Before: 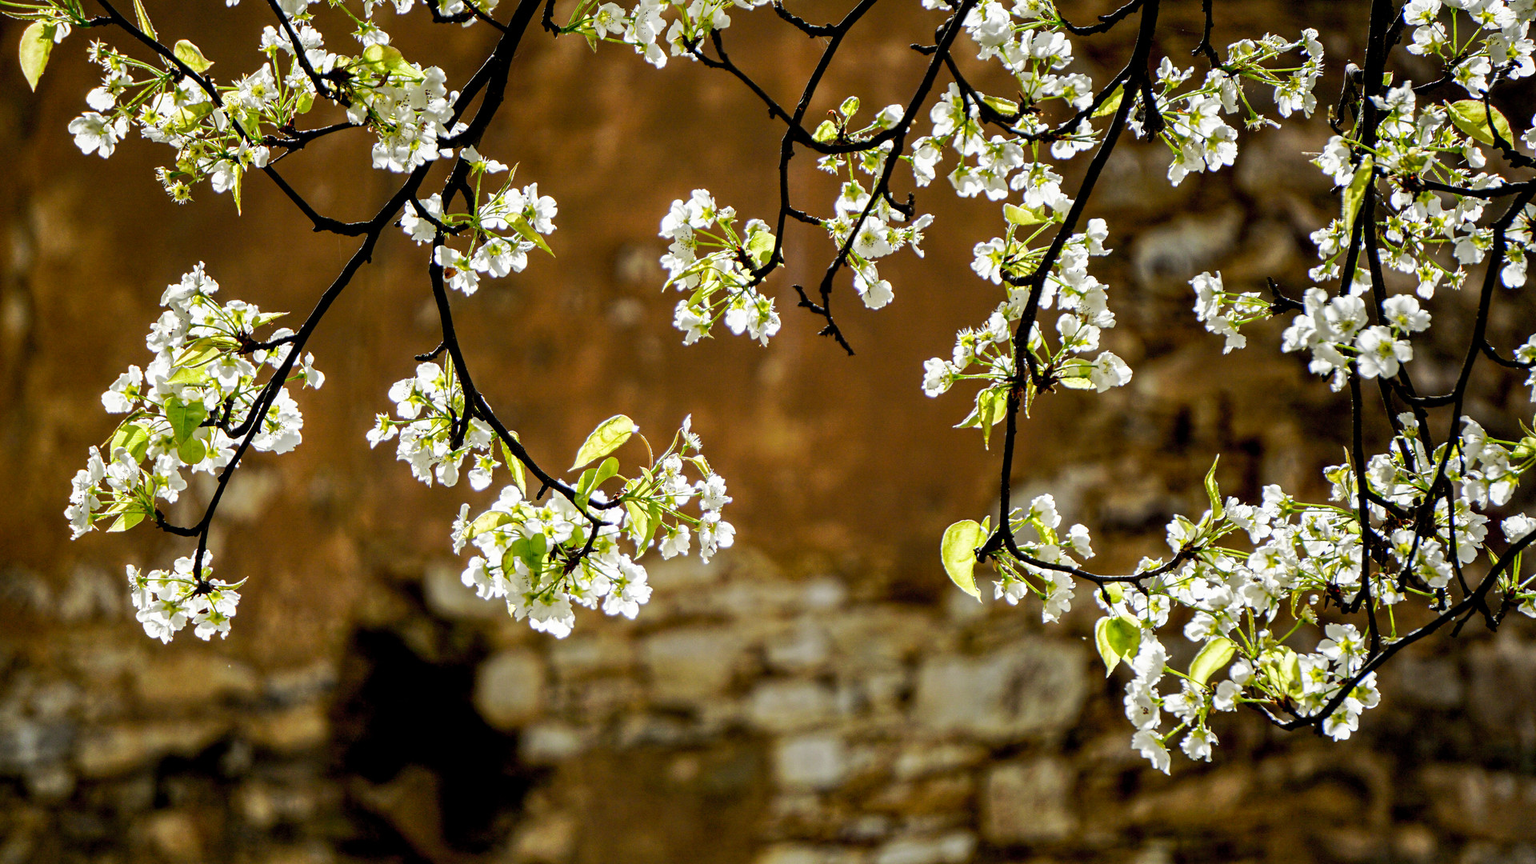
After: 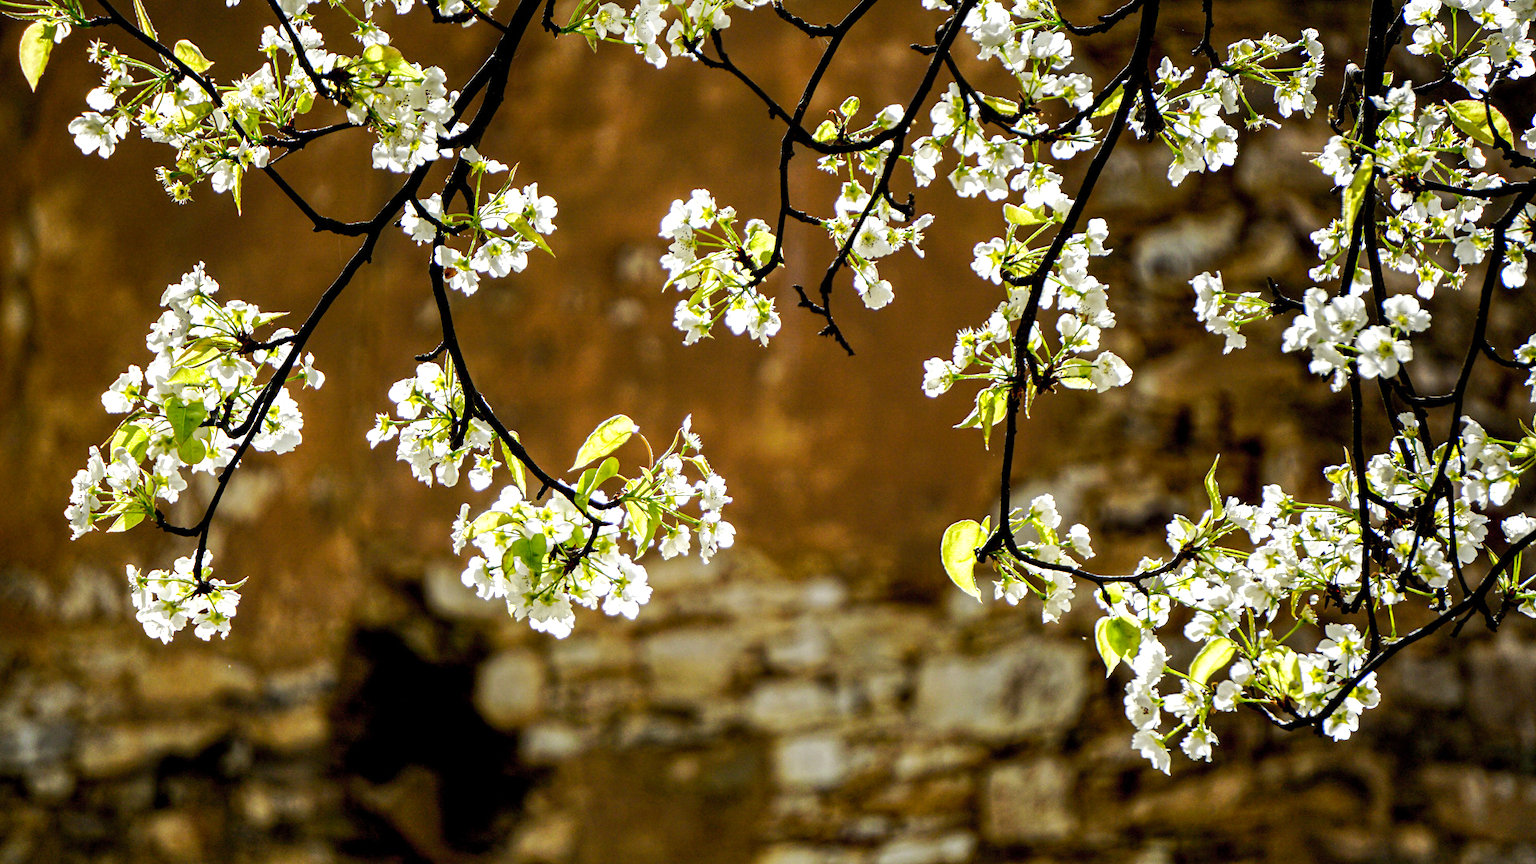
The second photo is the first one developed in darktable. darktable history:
color balance rgb: perceptual saturation grading › global saturation 0.598%, perceptual brilliance grading › highlights 8.436%, perceptual brilliance grading › mid-tones 3.421%, perceptual brilliance grading › shadows 1.262%, global vibrance 9.215%
